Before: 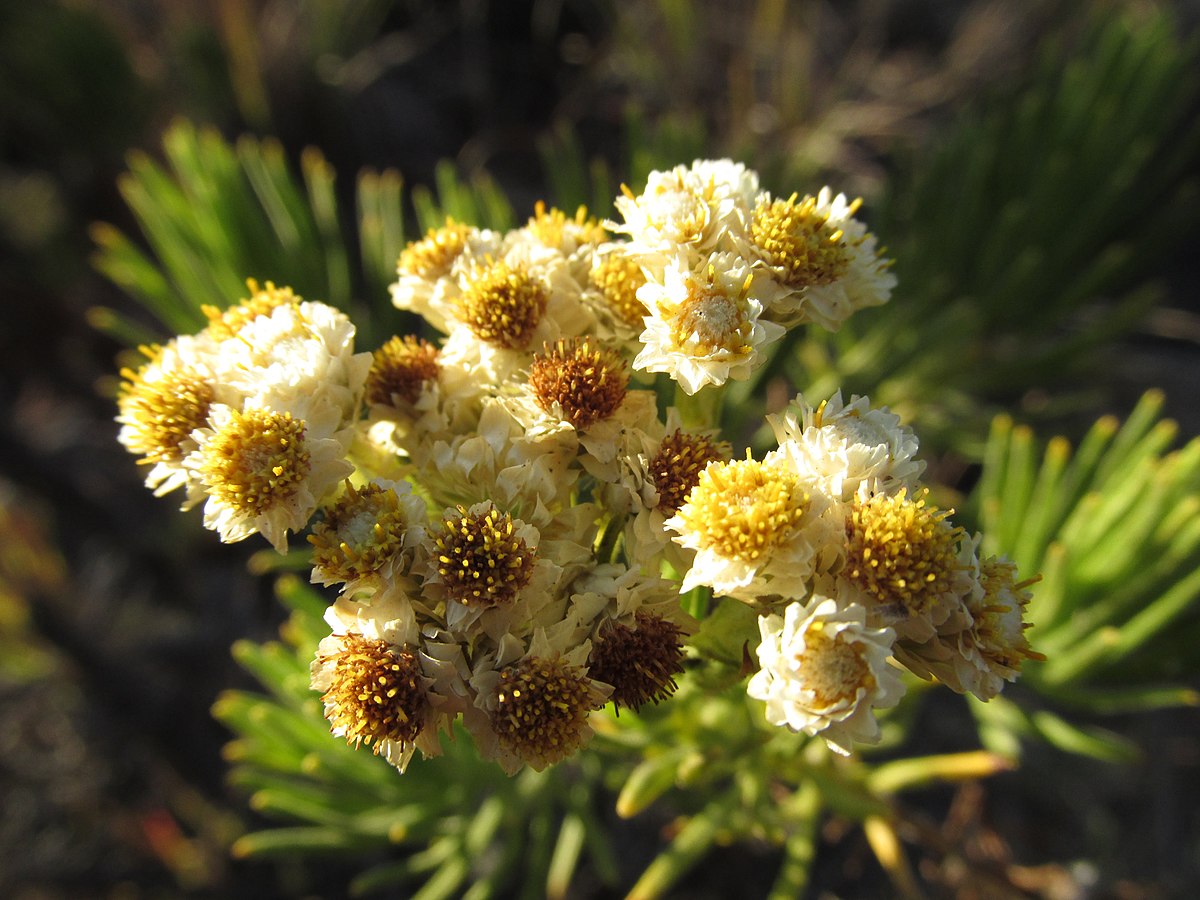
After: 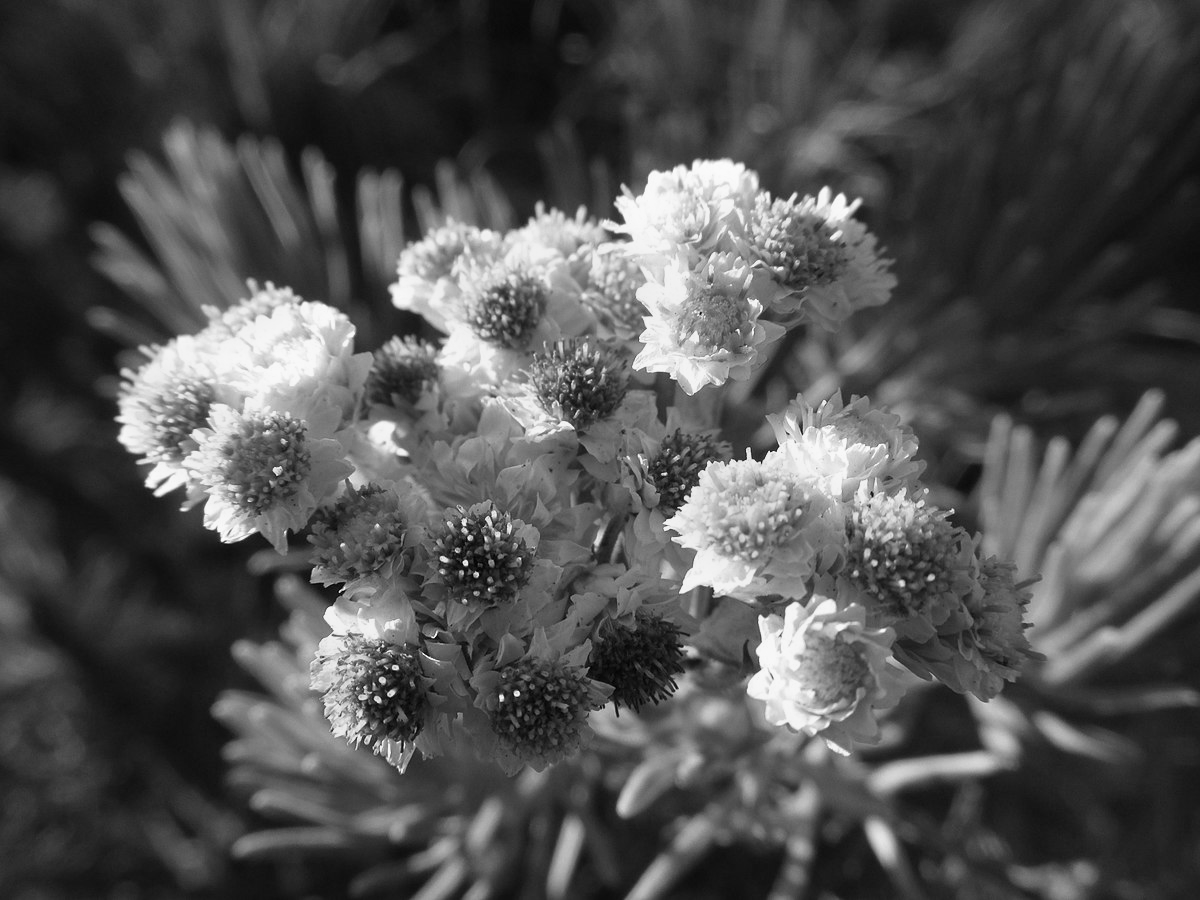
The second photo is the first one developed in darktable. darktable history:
color correction: saturation 2.15
monochrome: a 1.94, b -0.638
